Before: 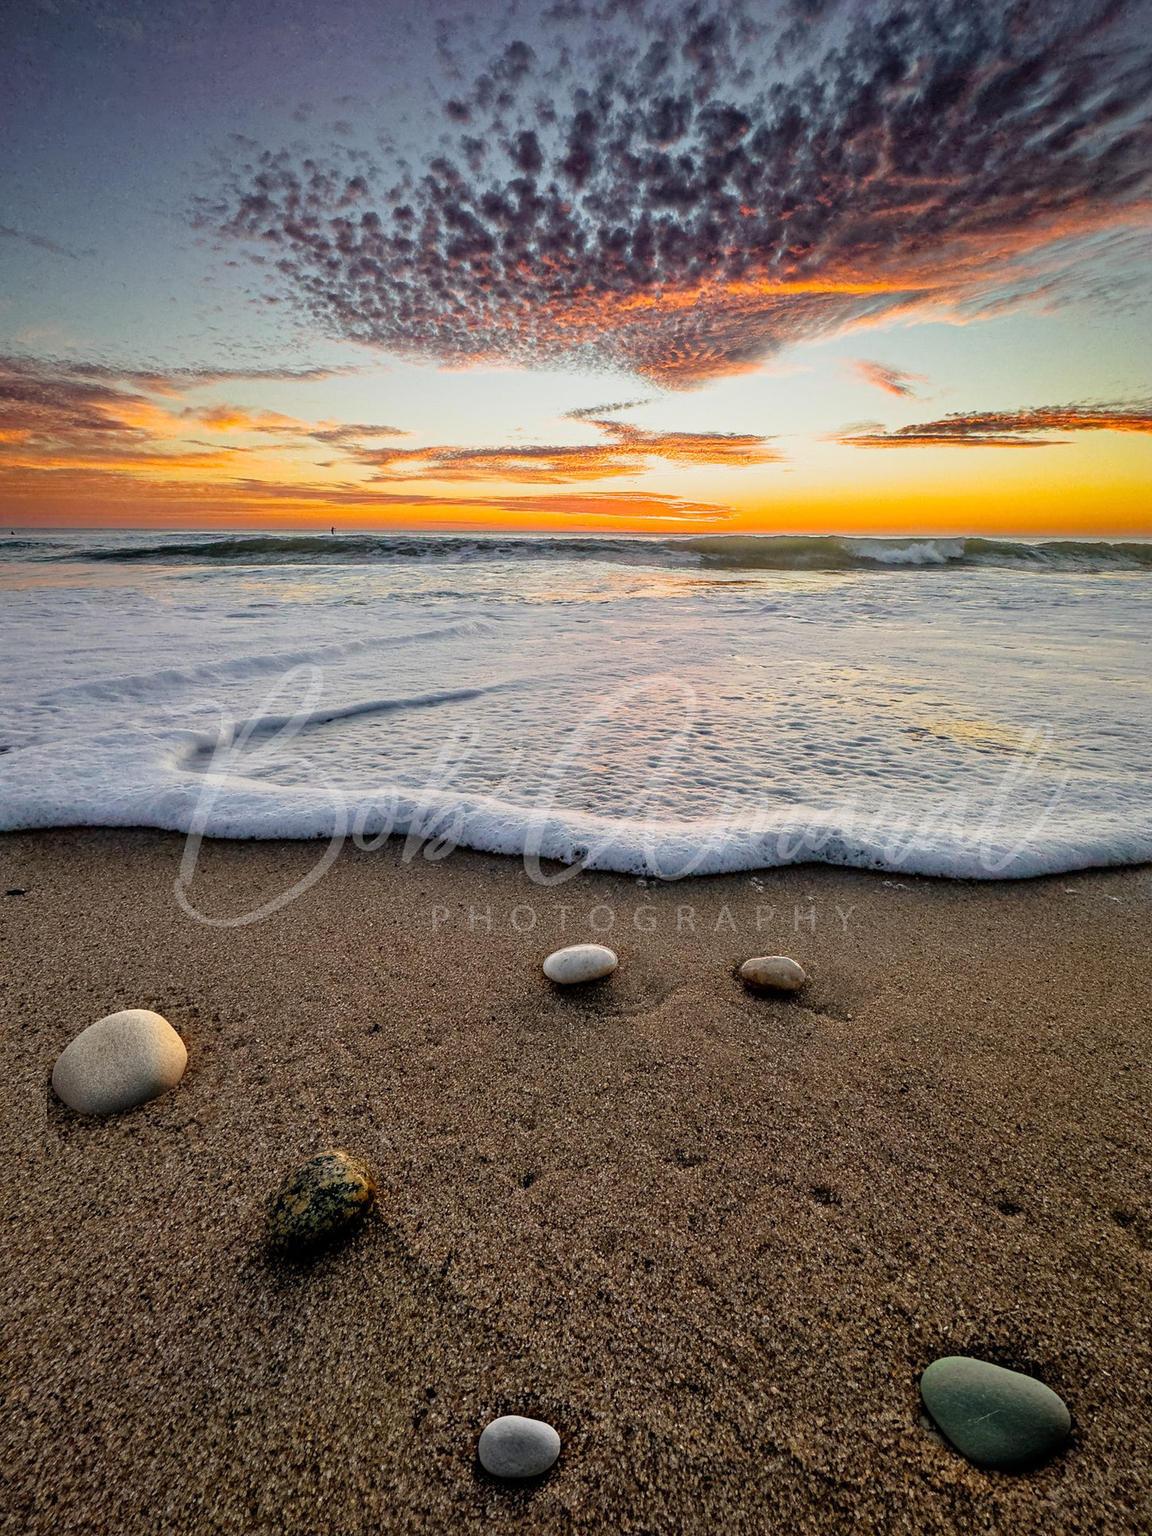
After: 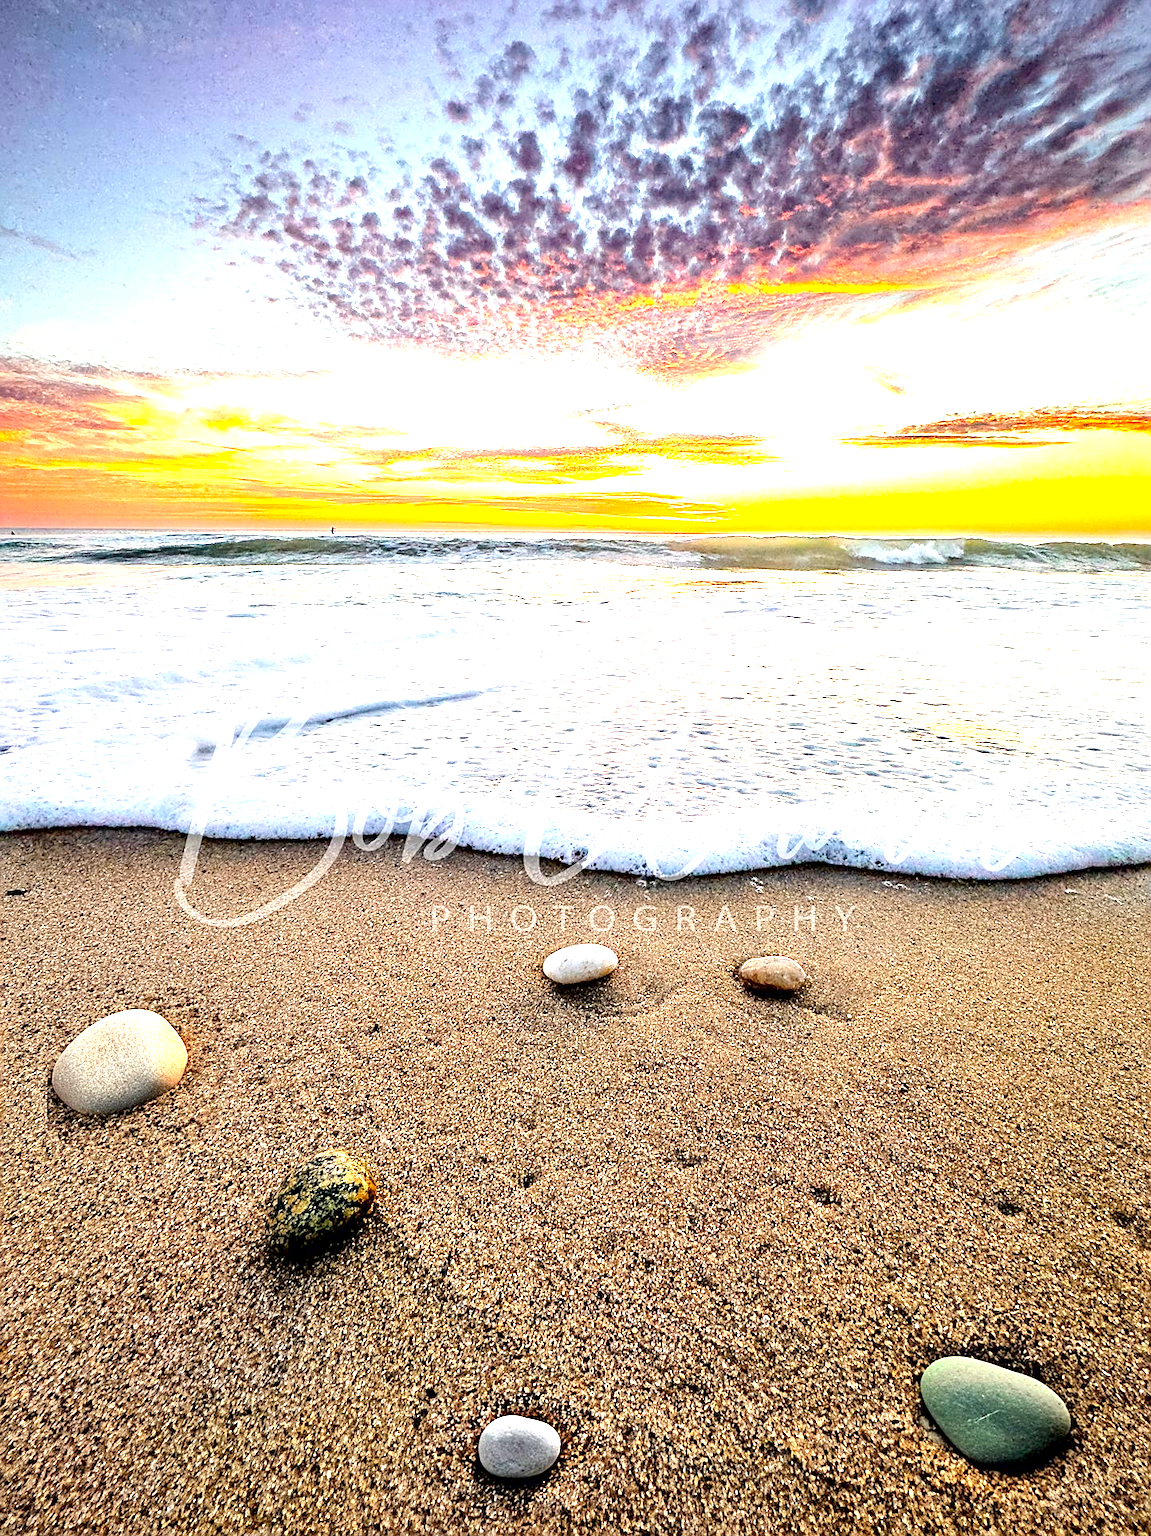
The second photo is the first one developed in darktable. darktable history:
contrast brightness saturation: contrast 0.07, brightness 0.08, saturation 0.18
exposure: black level correction 0.001, exposure 2 EV, compensate highlight preservation false
sharpen: on, module defaults
